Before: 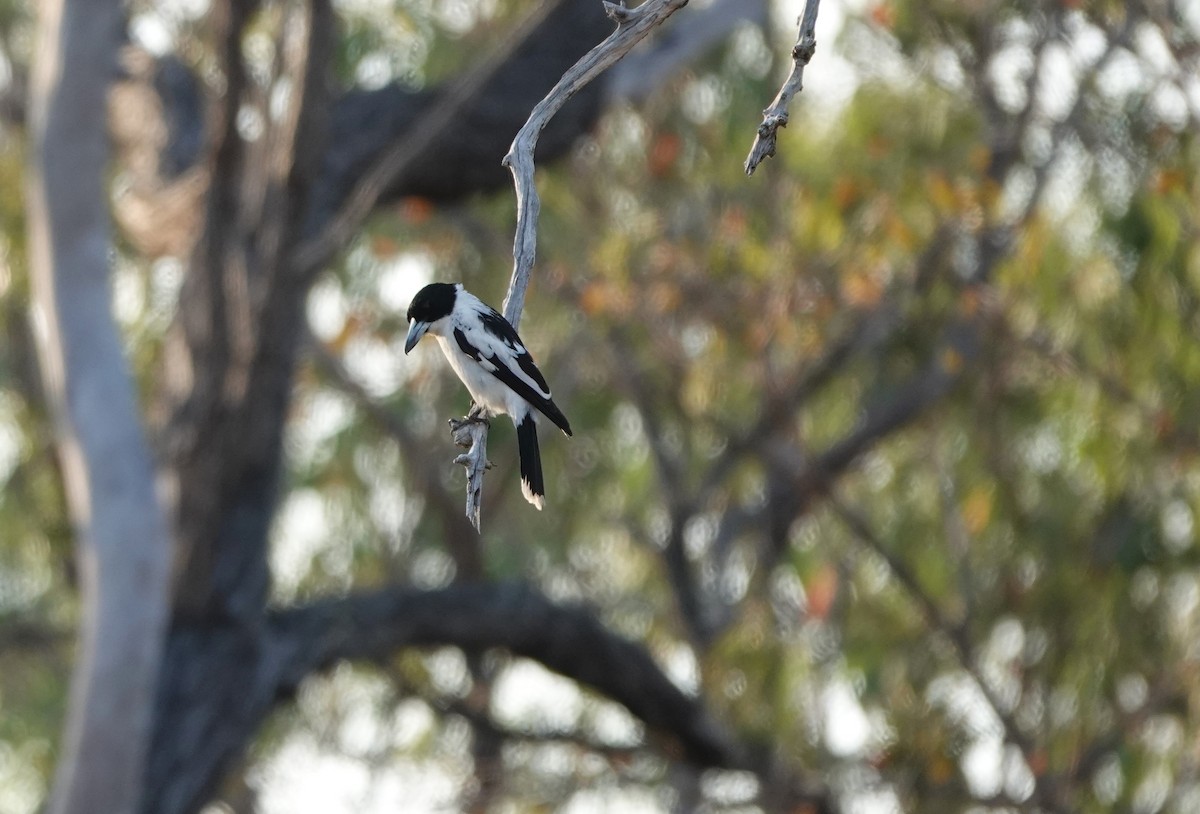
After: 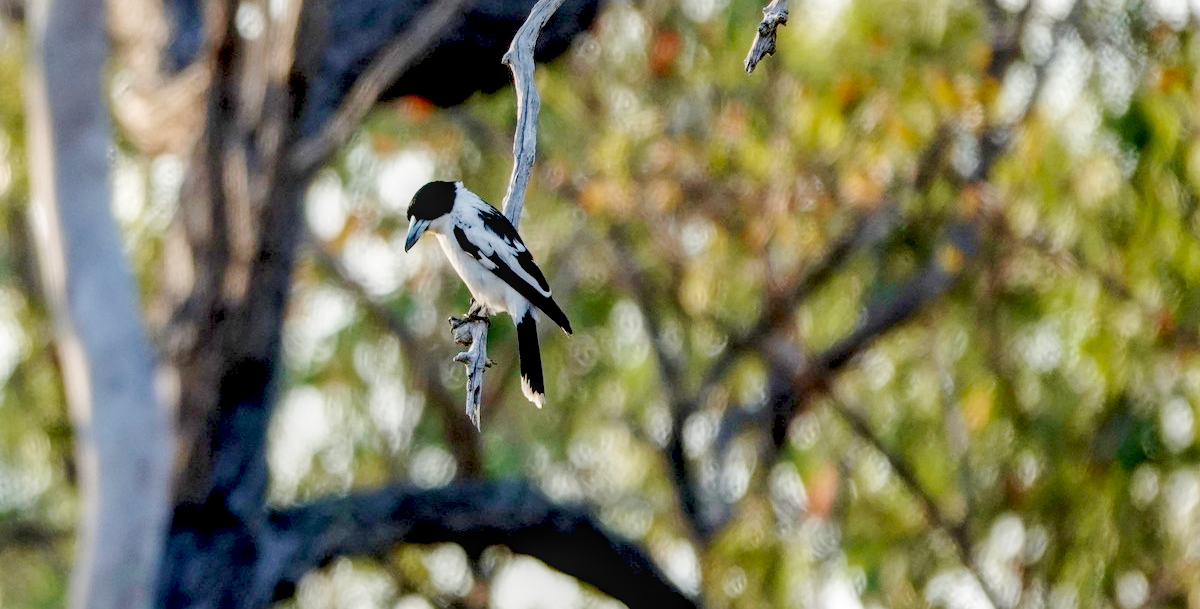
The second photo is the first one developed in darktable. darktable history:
crop and rotate: top 12.592%, bottom 12.567%
base curve: curves: ch0 [(0, 0) (0.025, 0.046) (0.112, 0.277) (0.467, 0.74) (0.814, 0.929) (1, 0.942)], preserve colors none
local contrast: on, module defaults
tone equalizer: -8 EV 0.211 EV, -7 EV 0.388 EV, -6 EV 0.406 EV, -5 EV 0.213 EV, -3 EV -0.278 EV, -2 EV -0.393 EV, -1 EV -0.394 EV, +0 EV -0.219 EV, mask exposure compensation -0.51 EV
velvia: on, module defaults
exposure: black level correction 0.027, exposure -0.076 EV, compensate highlight preservation false
